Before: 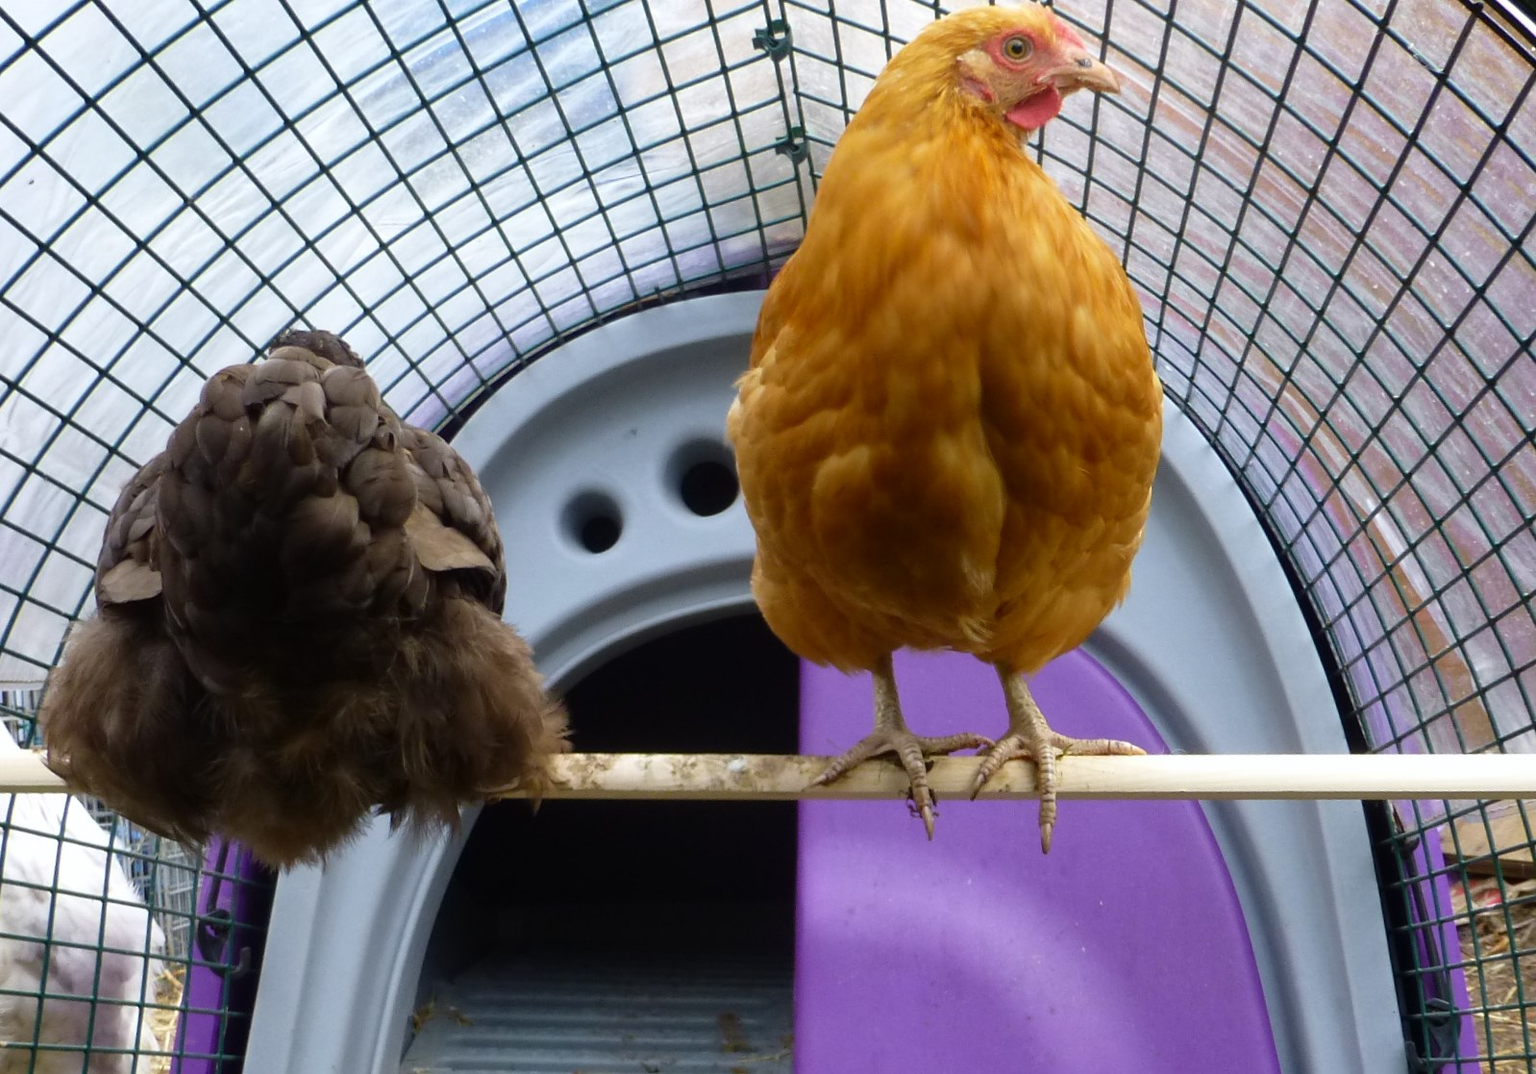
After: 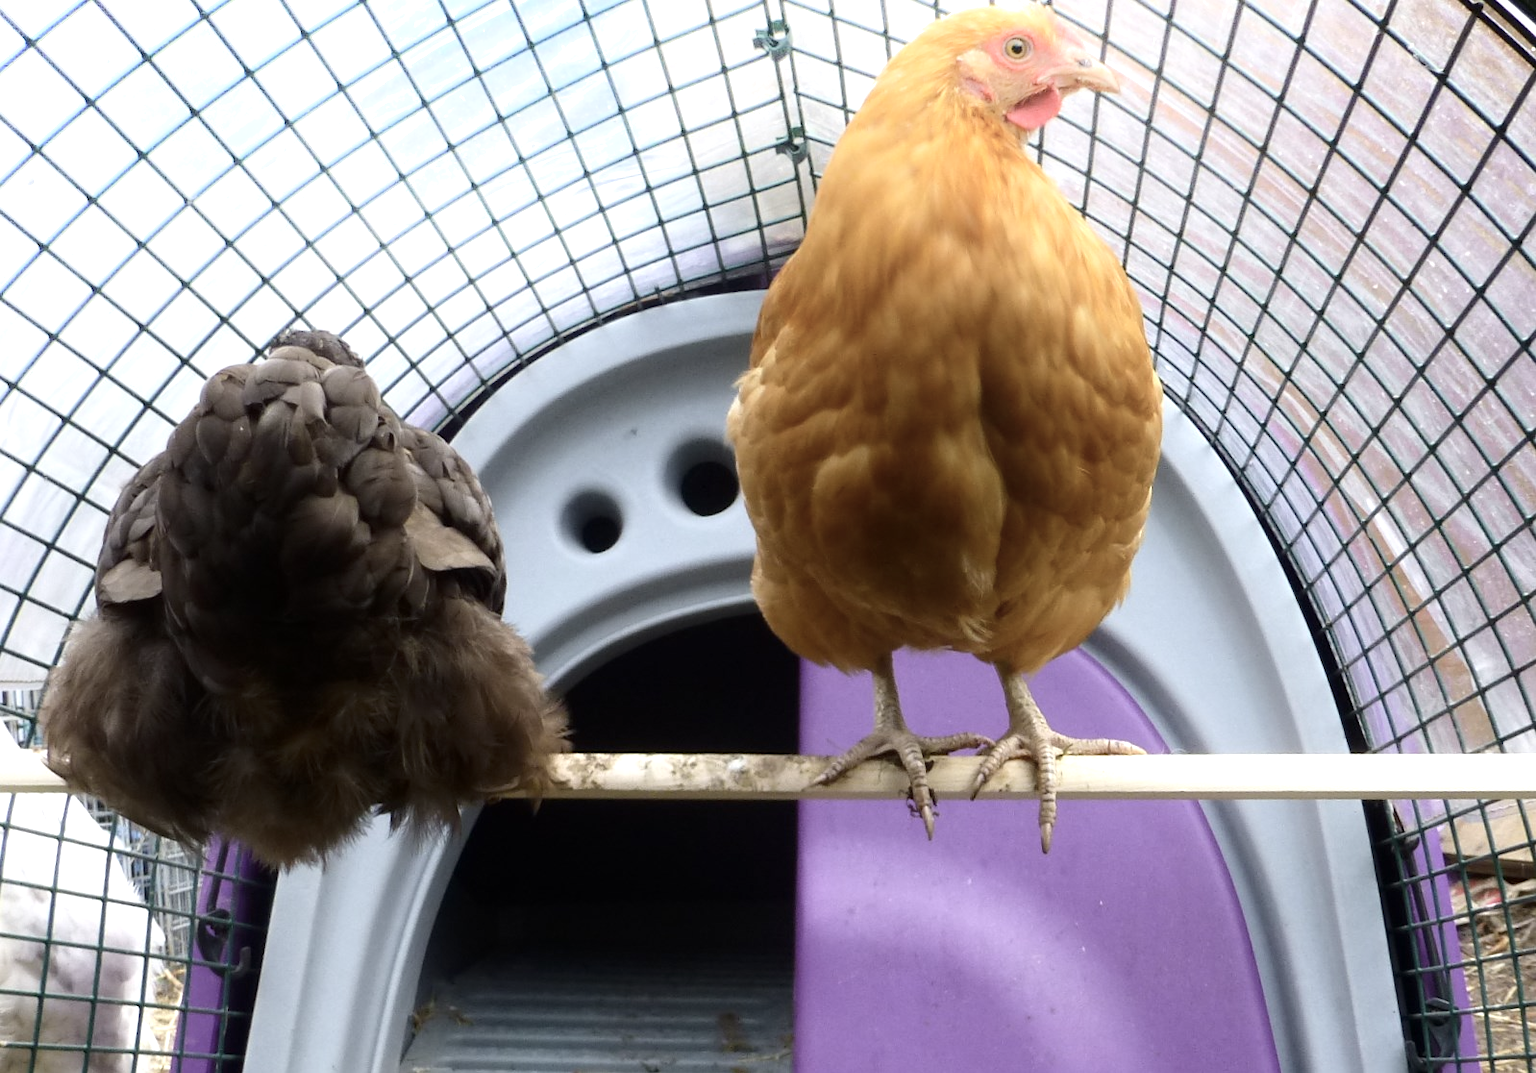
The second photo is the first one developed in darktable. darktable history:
exposure: black level correction 0.001, exposure 0.499 EV, compensate highlight preservation false
shadows and highlights: shadows -41.68, highlights 62.26, highlights color adjustment 89.16%, soften with gaussian
contrast brightness saturation: contrast 0.1, saturation -0.361
